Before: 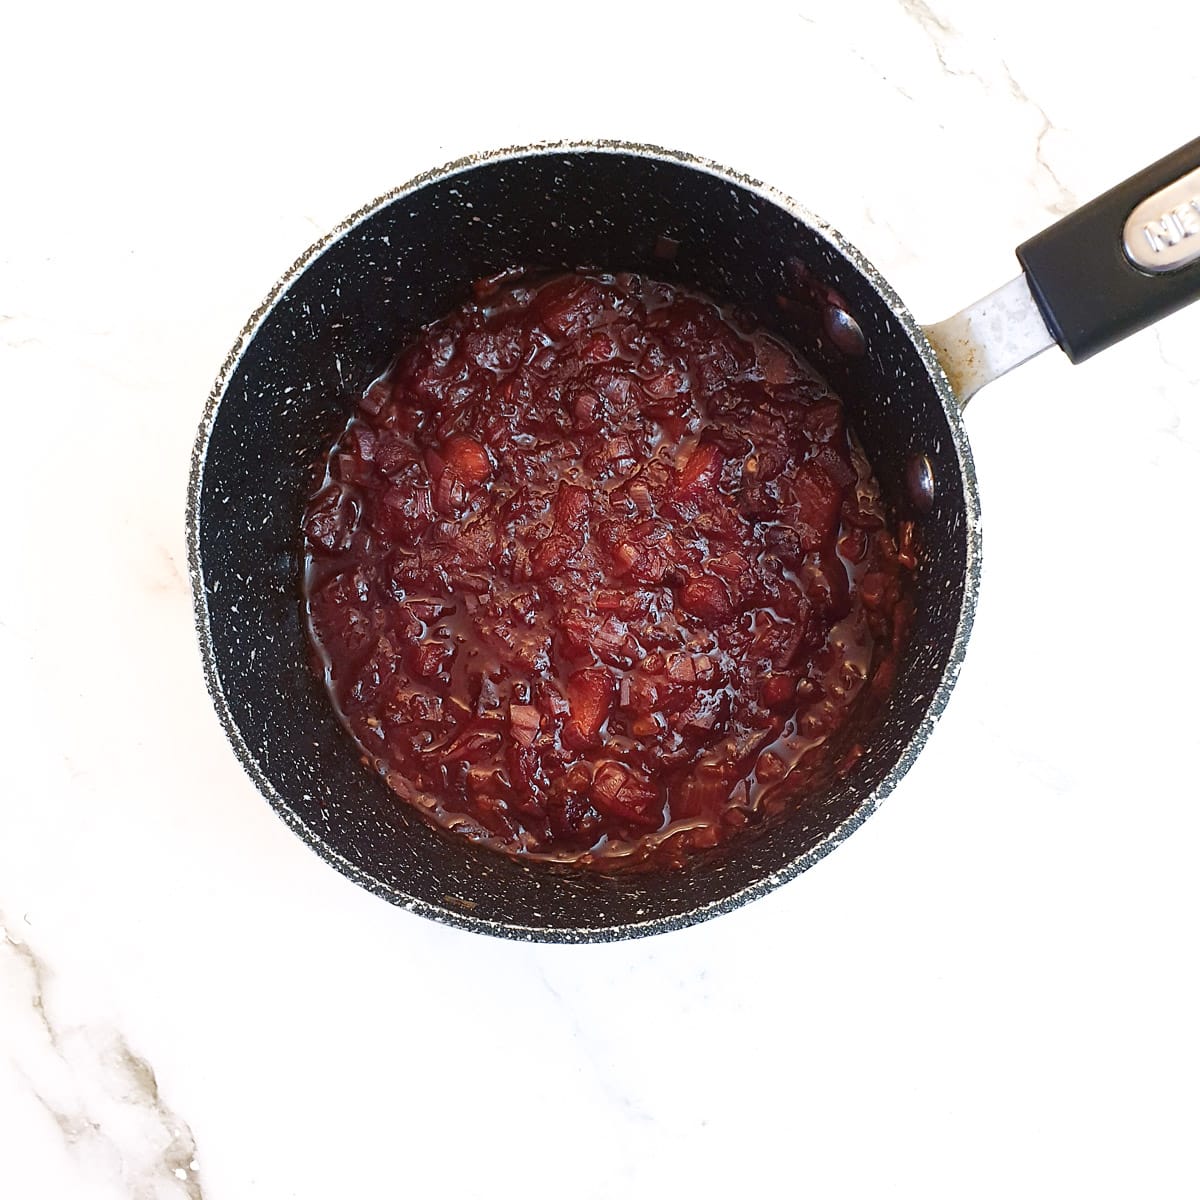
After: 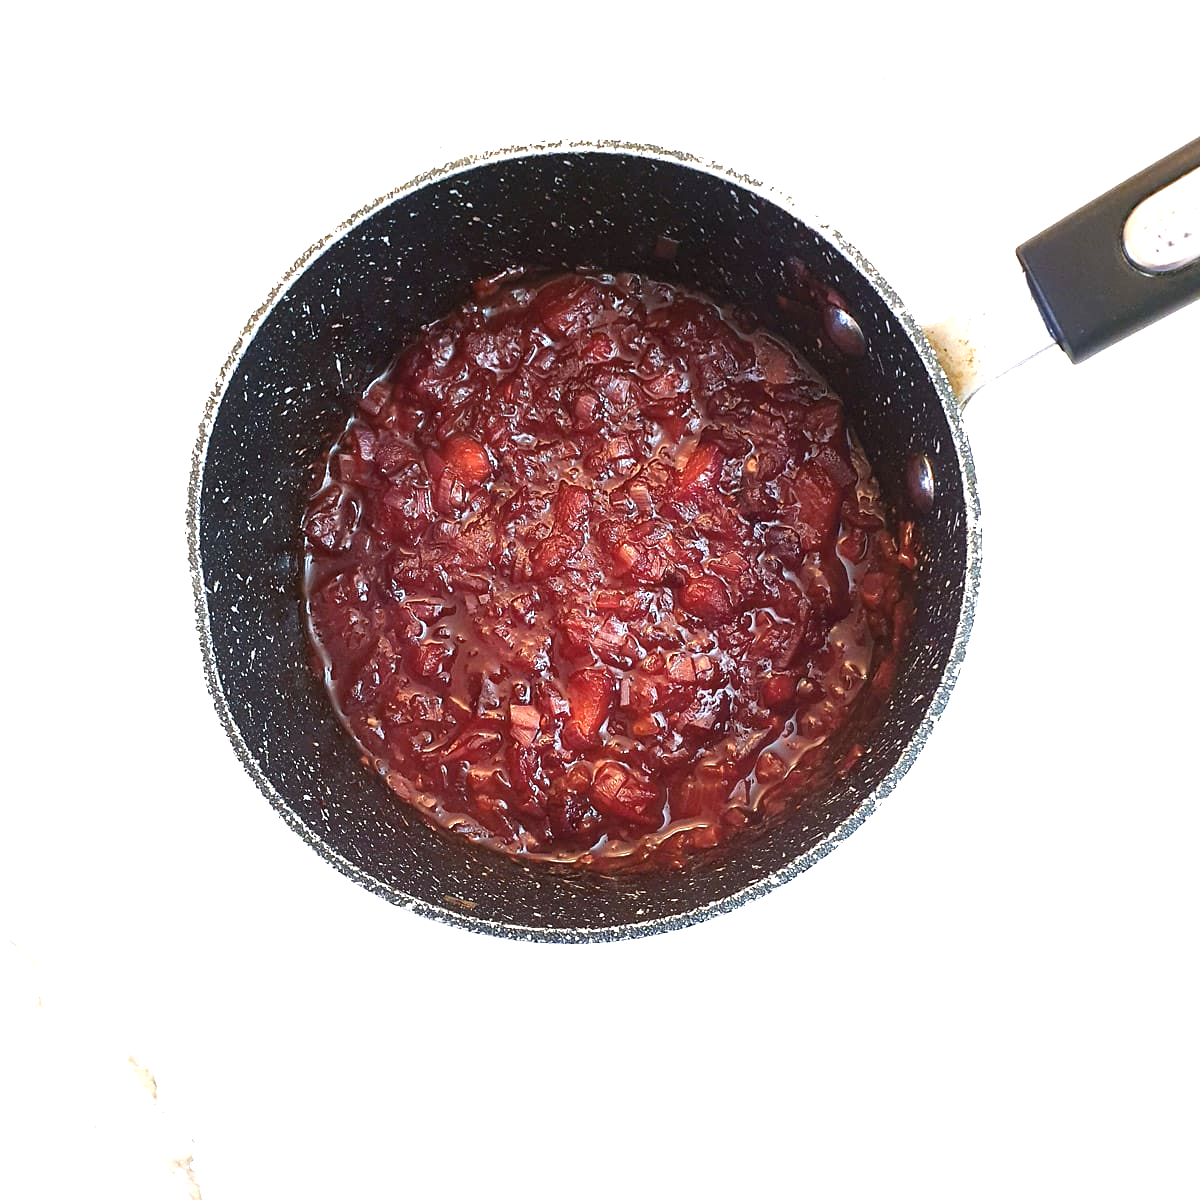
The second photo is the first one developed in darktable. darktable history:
exposure: black level correction 0, exposure 0.896 EV, compensate exposure bias true, compensate highlight preservation false
